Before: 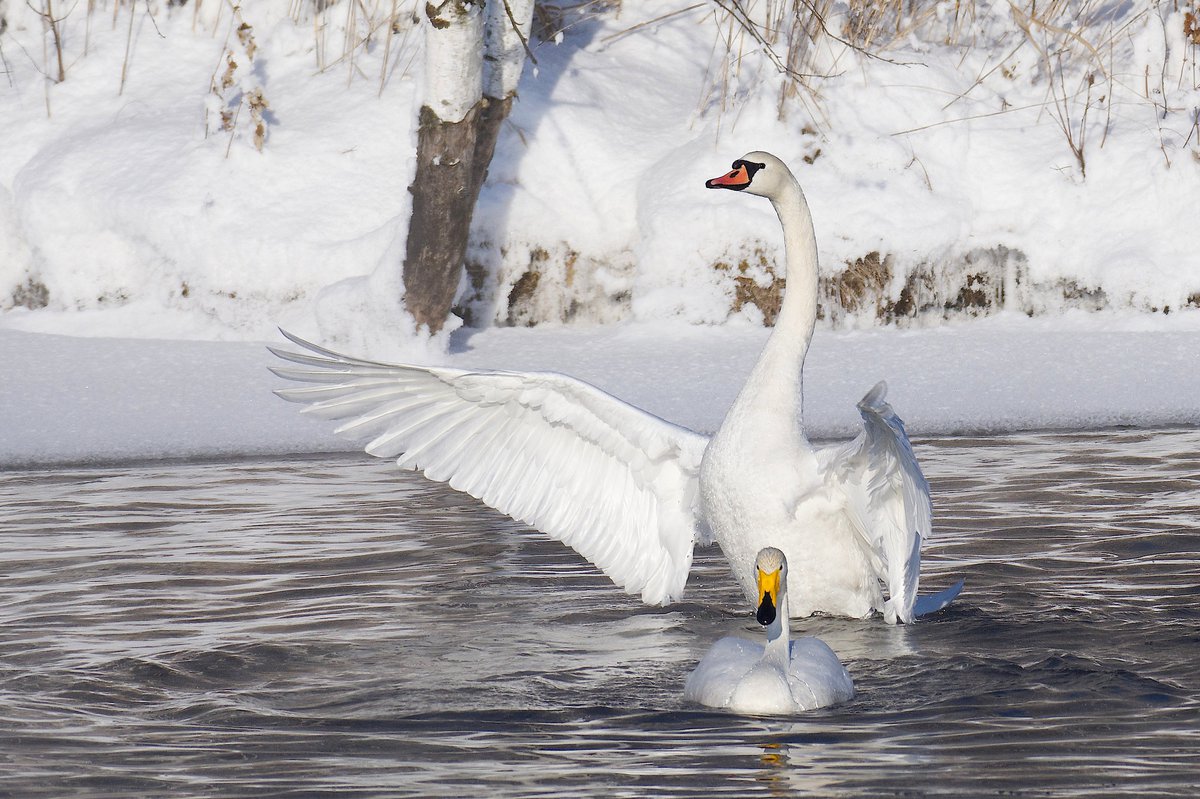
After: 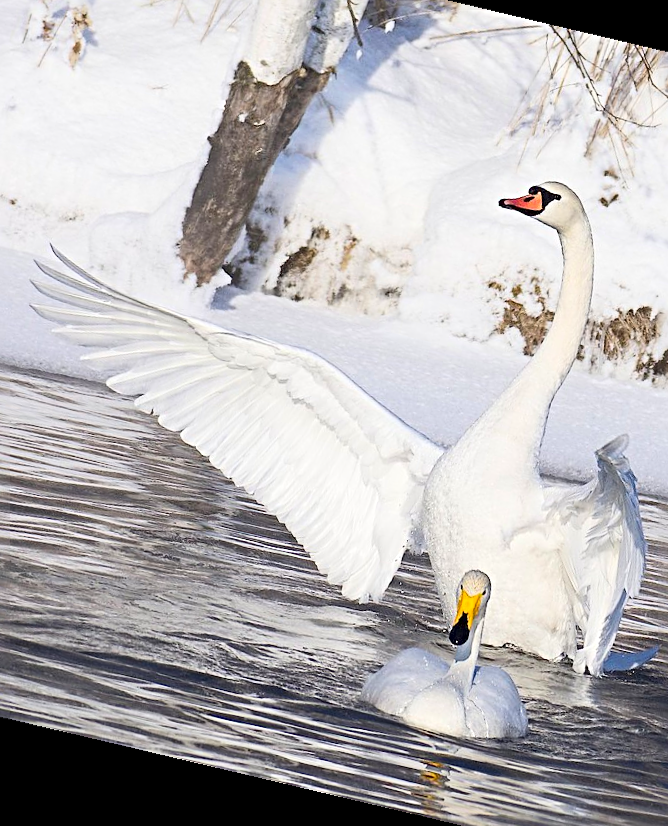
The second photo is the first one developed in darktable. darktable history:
sharpen: radius 4
crop and rotate: angle 0.02°, left 24.353%, top 13.219%, right 26.156%, bottom 8.224%
rotate and perspective: rotation 13.27°, automatic cropping off
contrast brightness saturation: contrast 0.2, brightness 0.16, saturation 0.22
